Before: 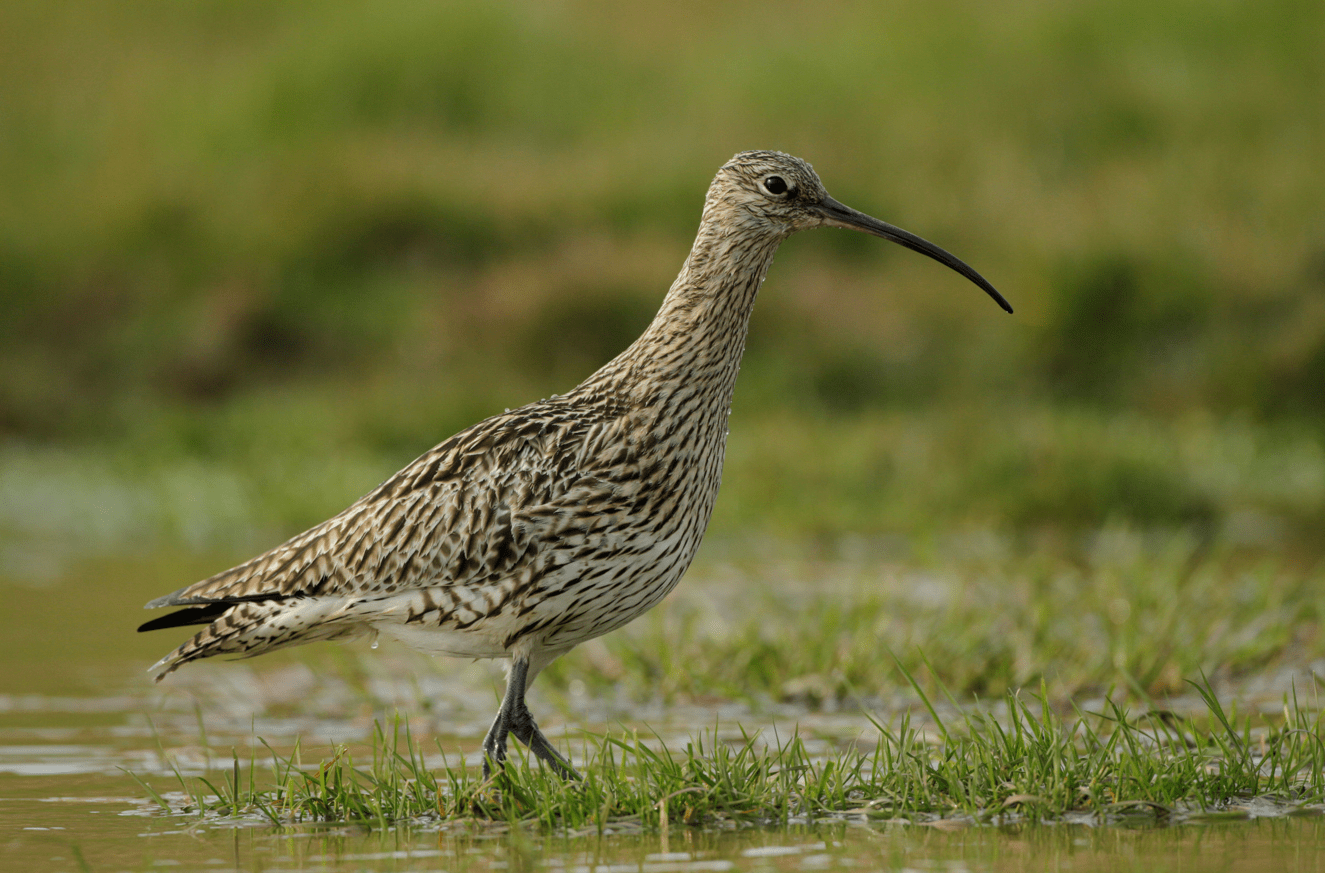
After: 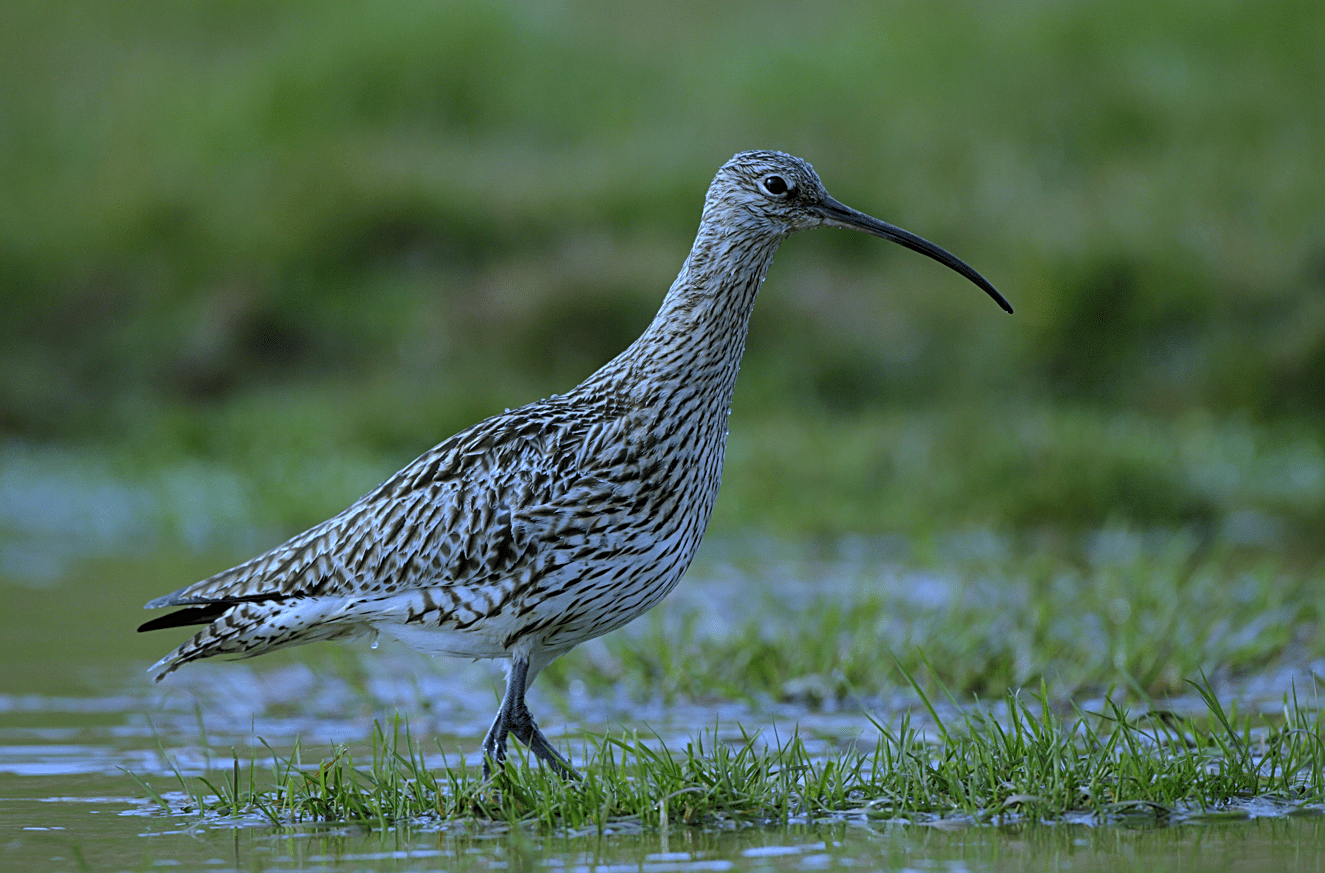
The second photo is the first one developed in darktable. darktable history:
white balance: red 0.766, blue 1.537
sharpen: on, module defaults
exposure: black level correction 0.001, exposure -0.125 EV, compensate exposure bias true, compensate highlight preservation false
